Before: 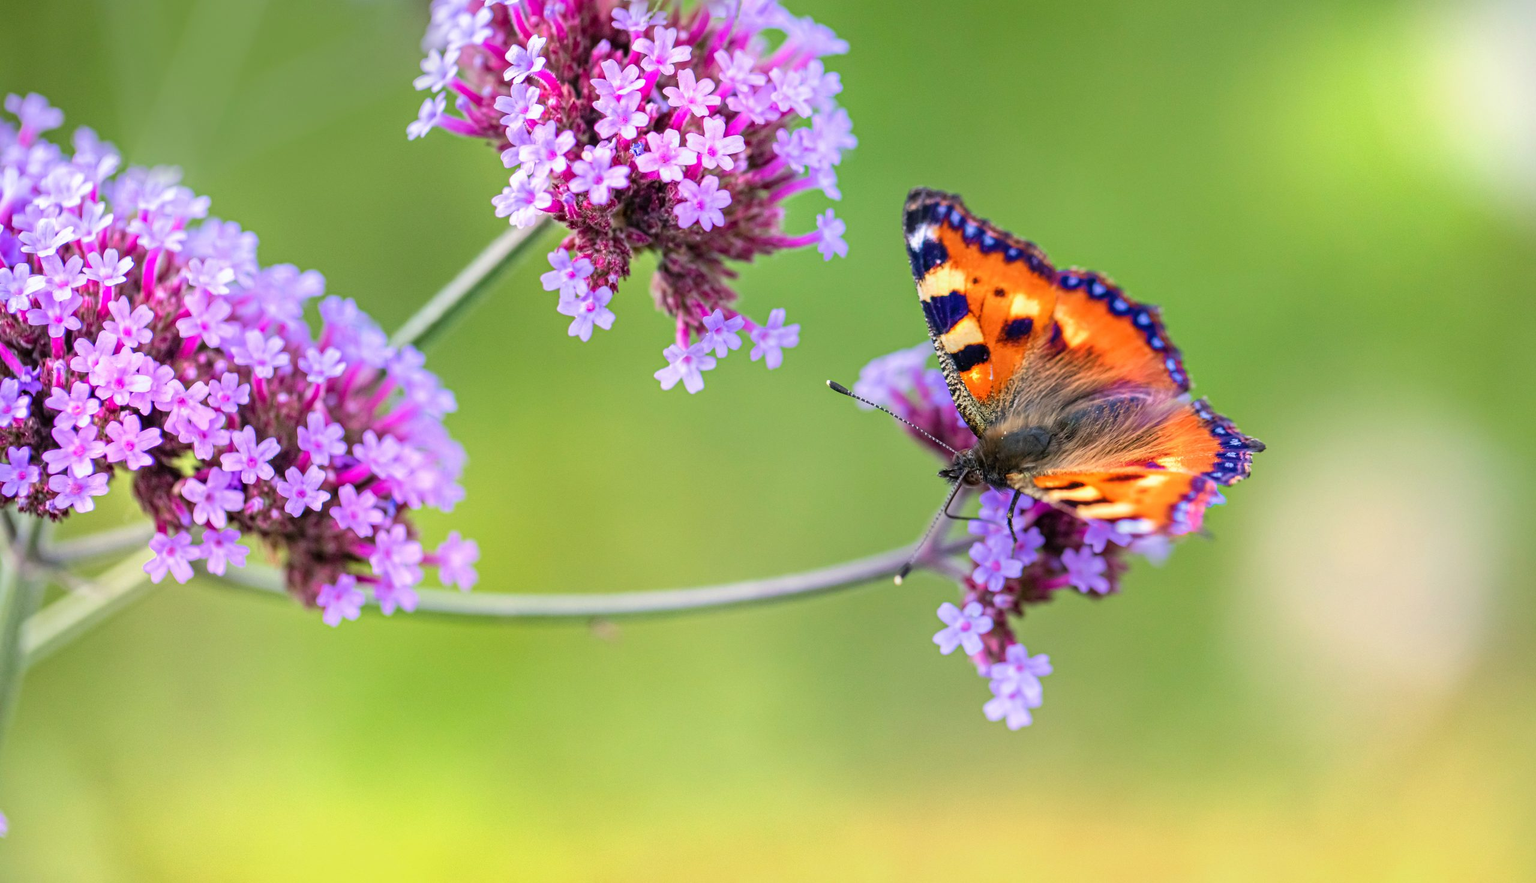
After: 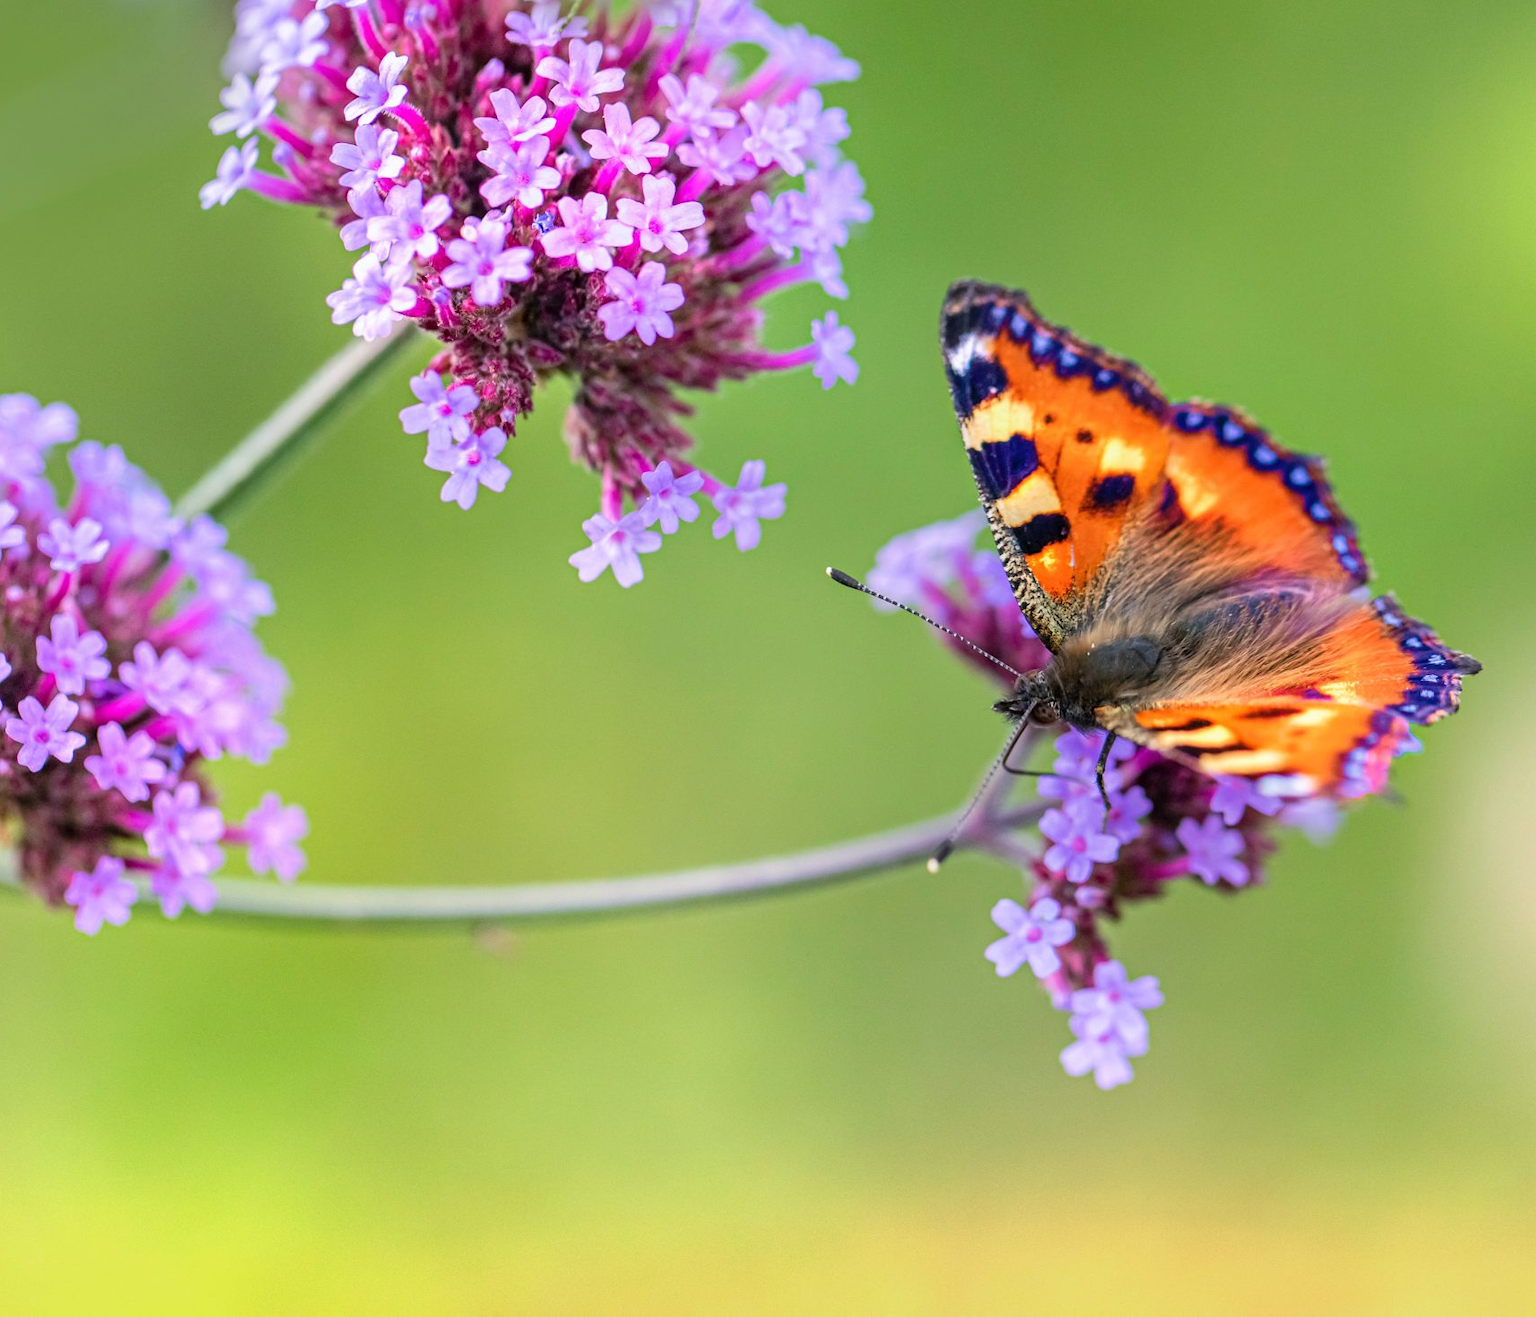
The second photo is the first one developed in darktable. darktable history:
crop and rotate: left 17.807%, right 15.189%
